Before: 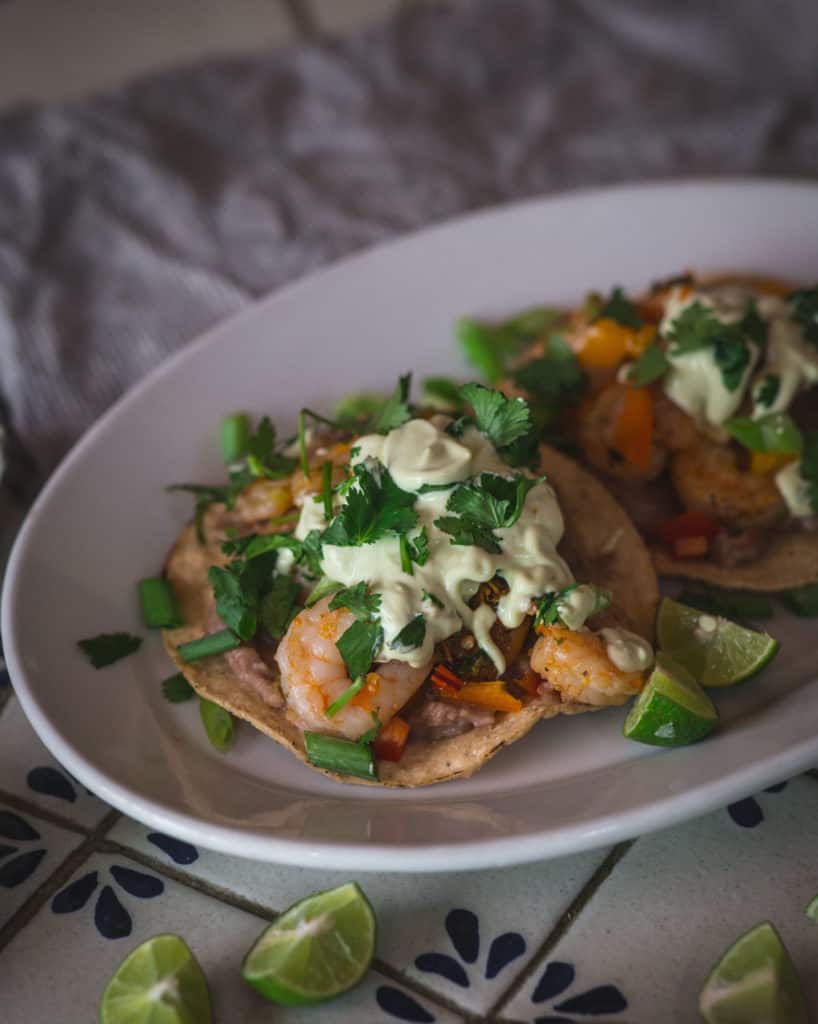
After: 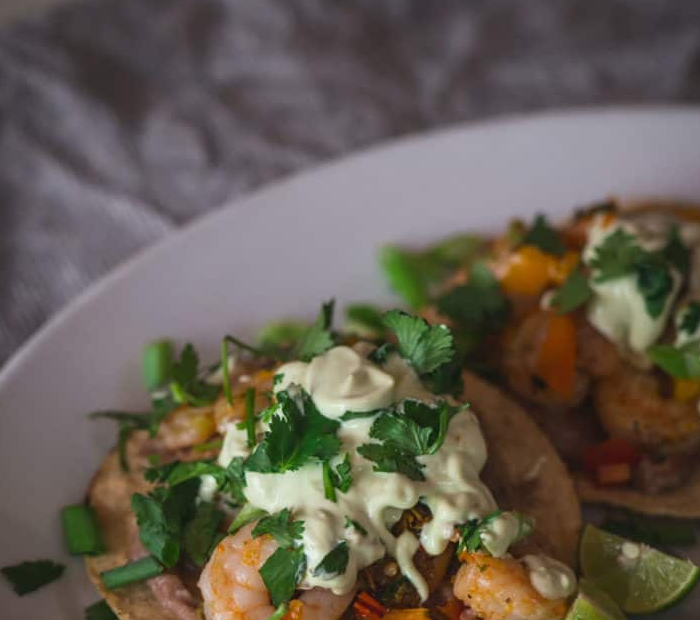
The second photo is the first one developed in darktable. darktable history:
crop and rotate: left 9.423%, top 7.174%, right 4.888%, bottom 32.263%
